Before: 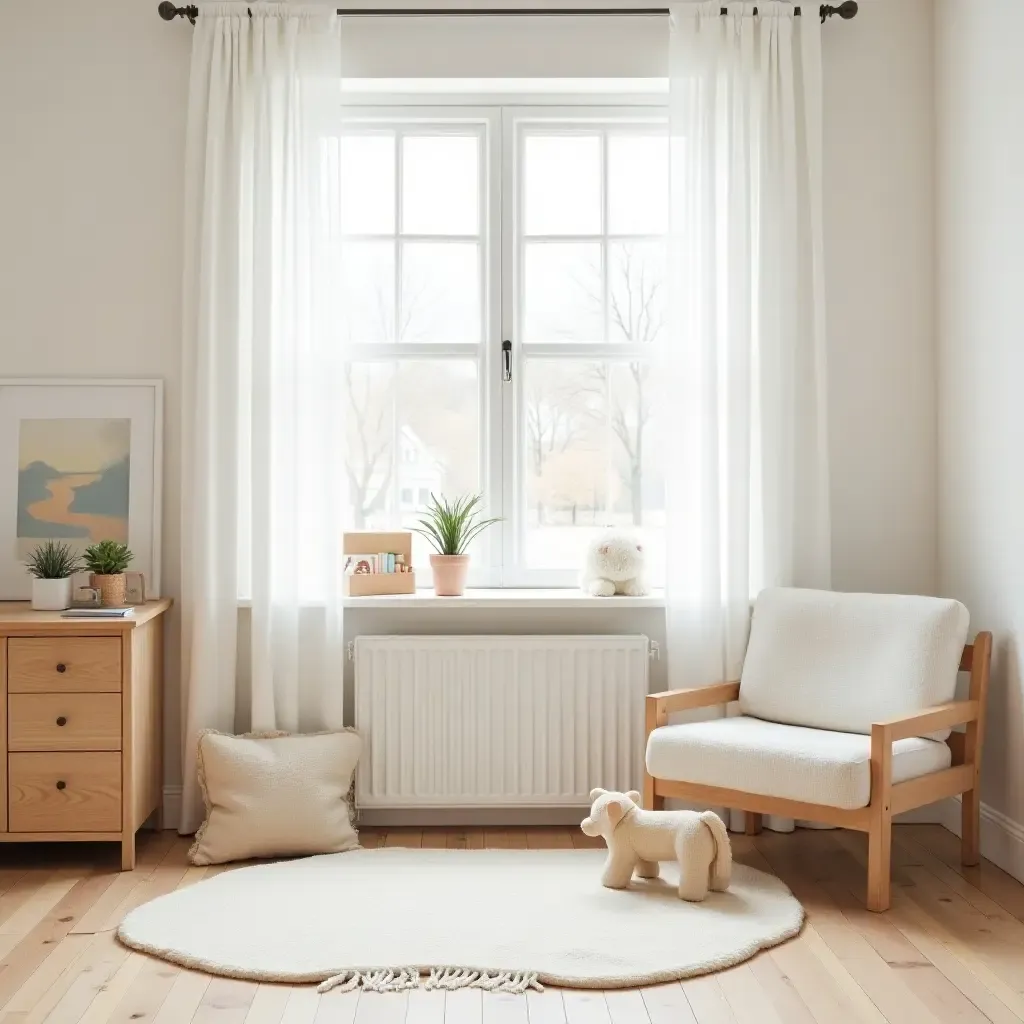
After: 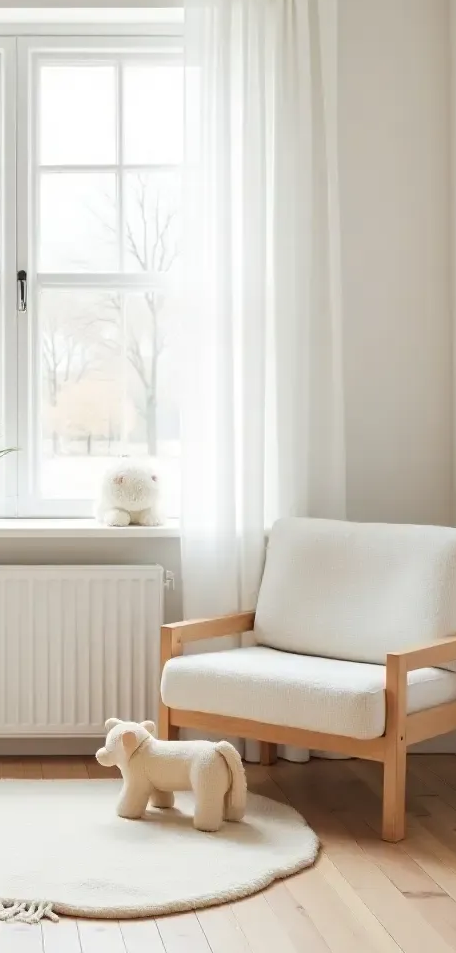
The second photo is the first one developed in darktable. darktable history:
crop: left 47.418%, top 6.933%, right 7.999%
